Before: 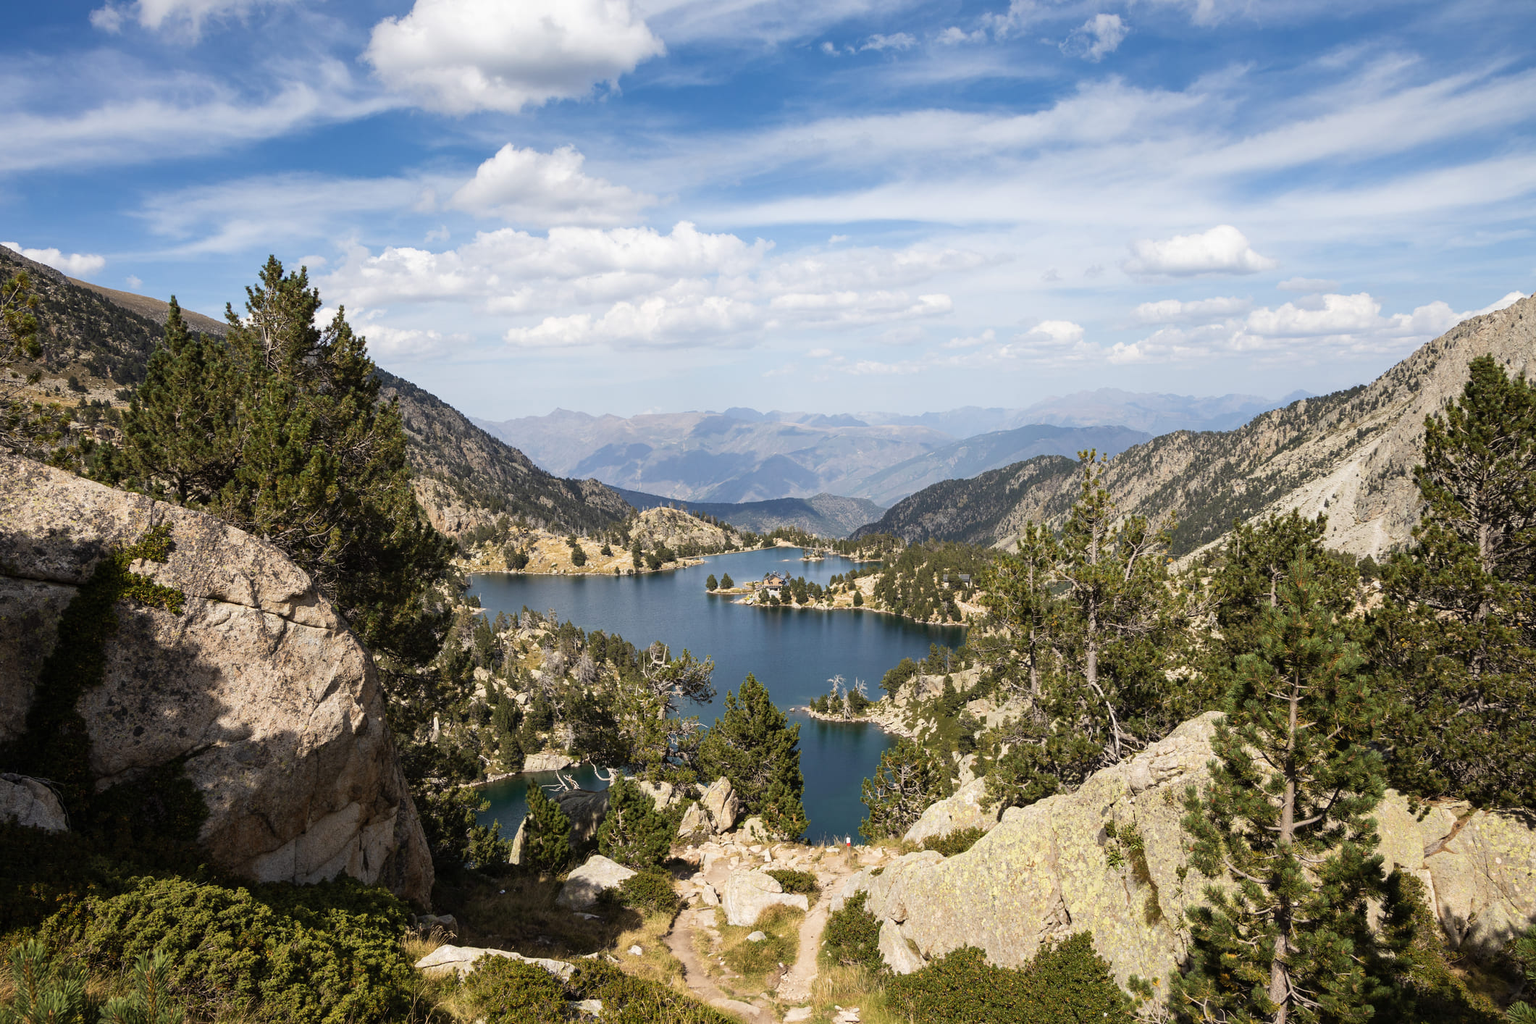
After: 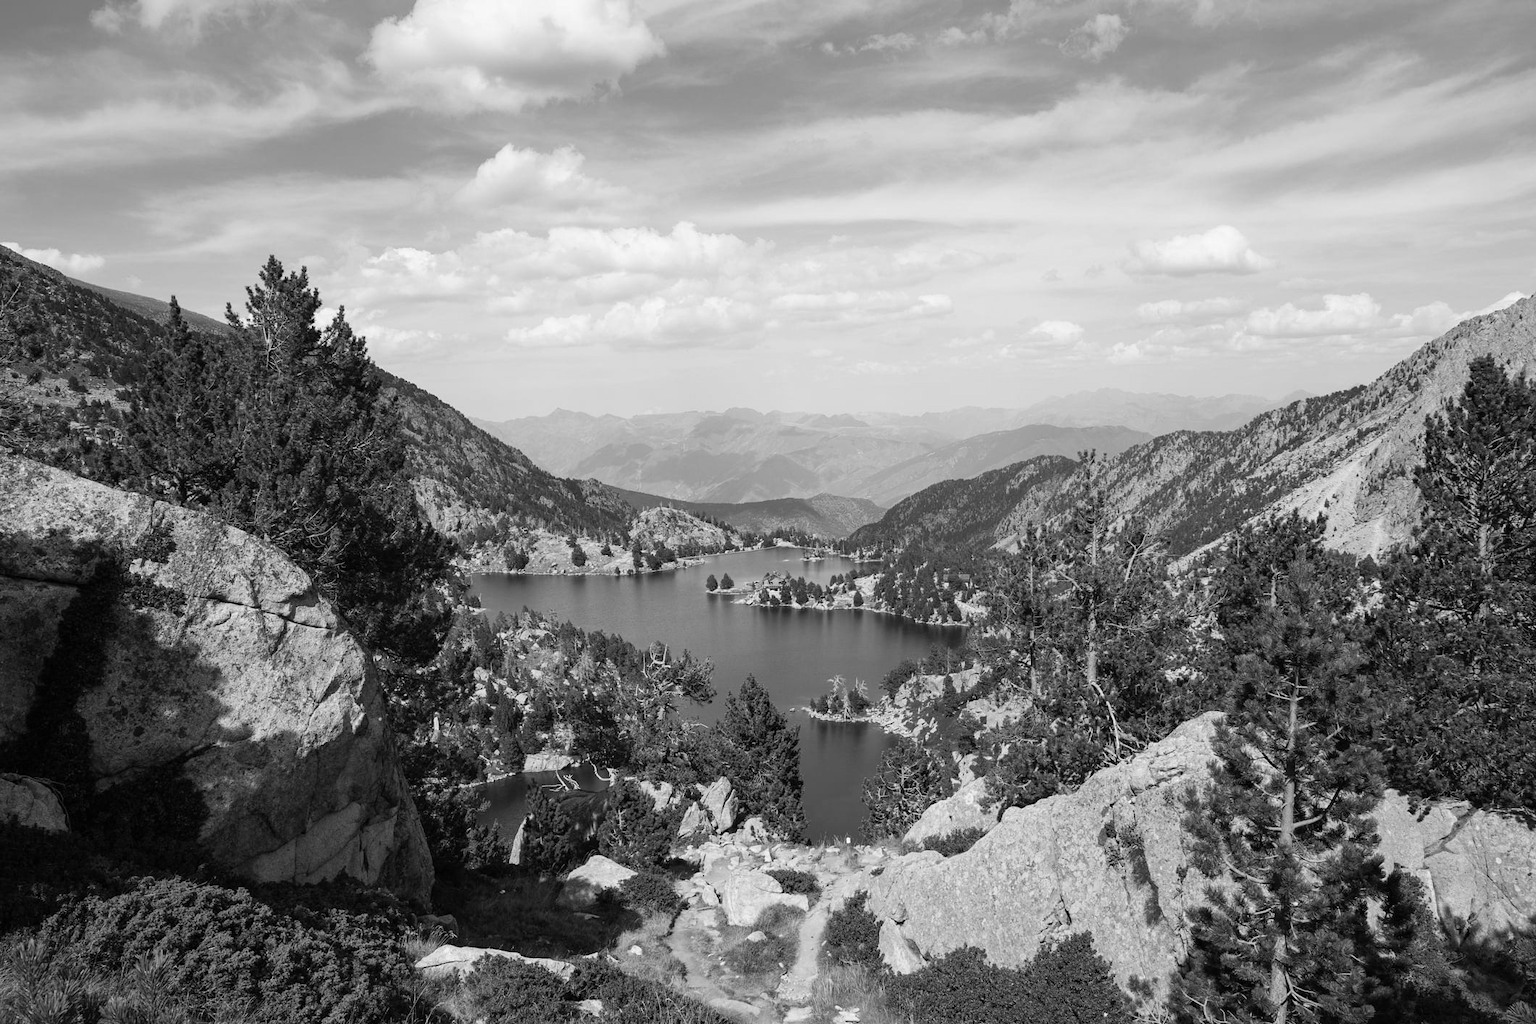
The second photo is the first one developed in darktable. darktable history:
color calibration: output gray [0.18, 0.41, 0.41, 0], illuminant as shot in camera, x 0.358, y 0.373, temperature 4628.91 K
